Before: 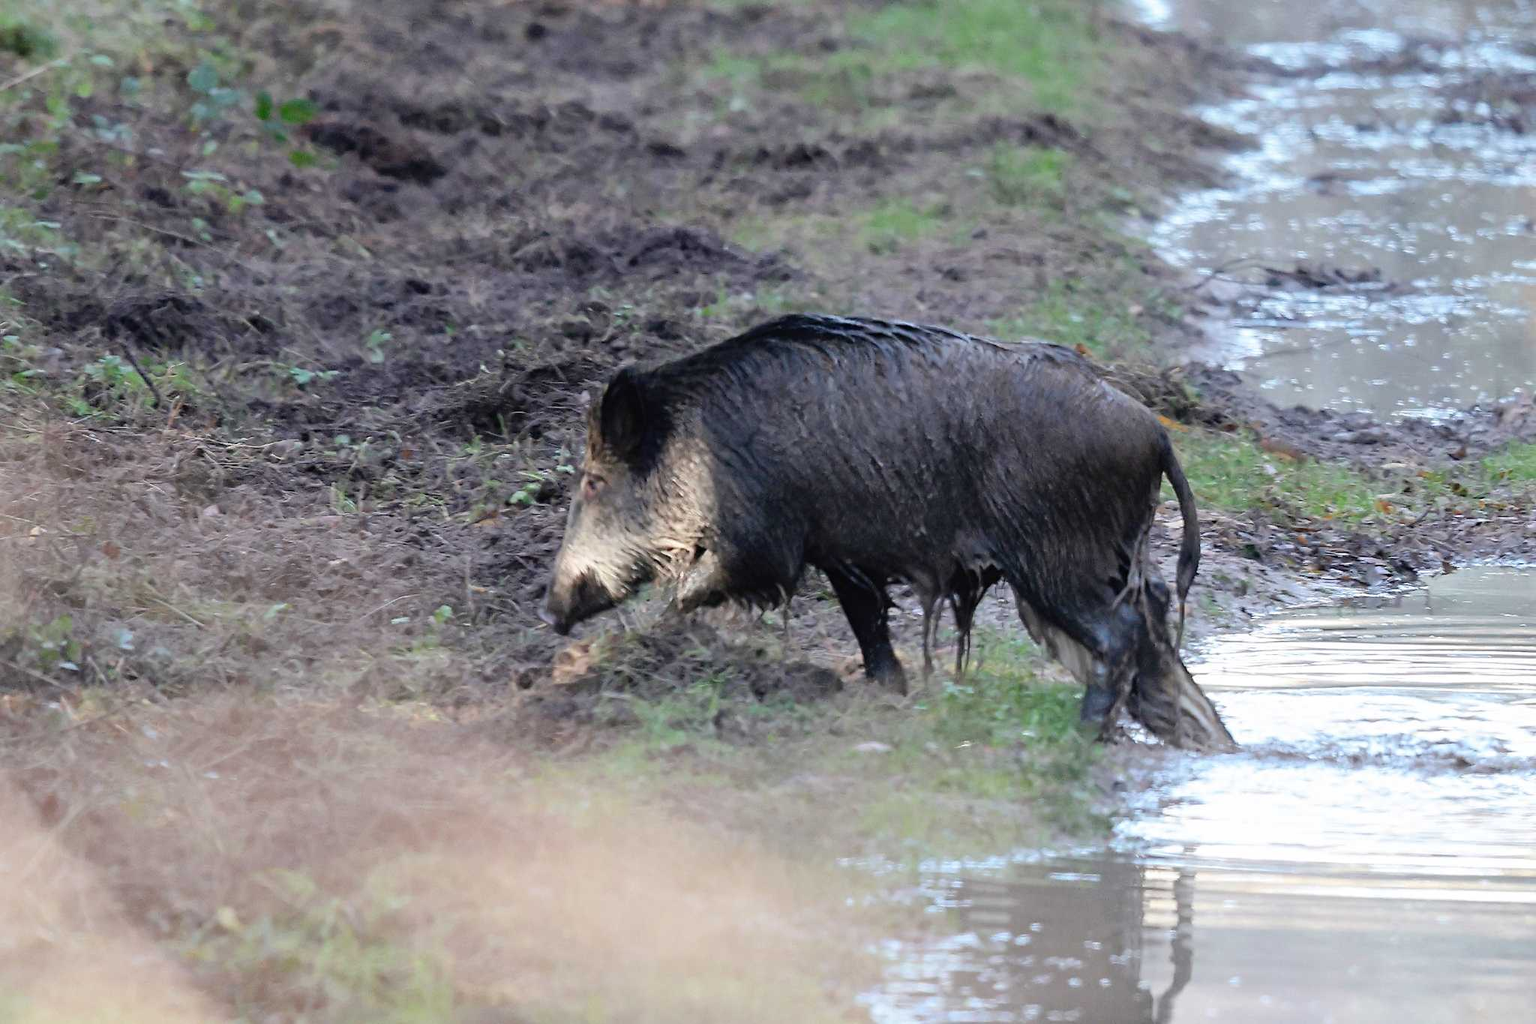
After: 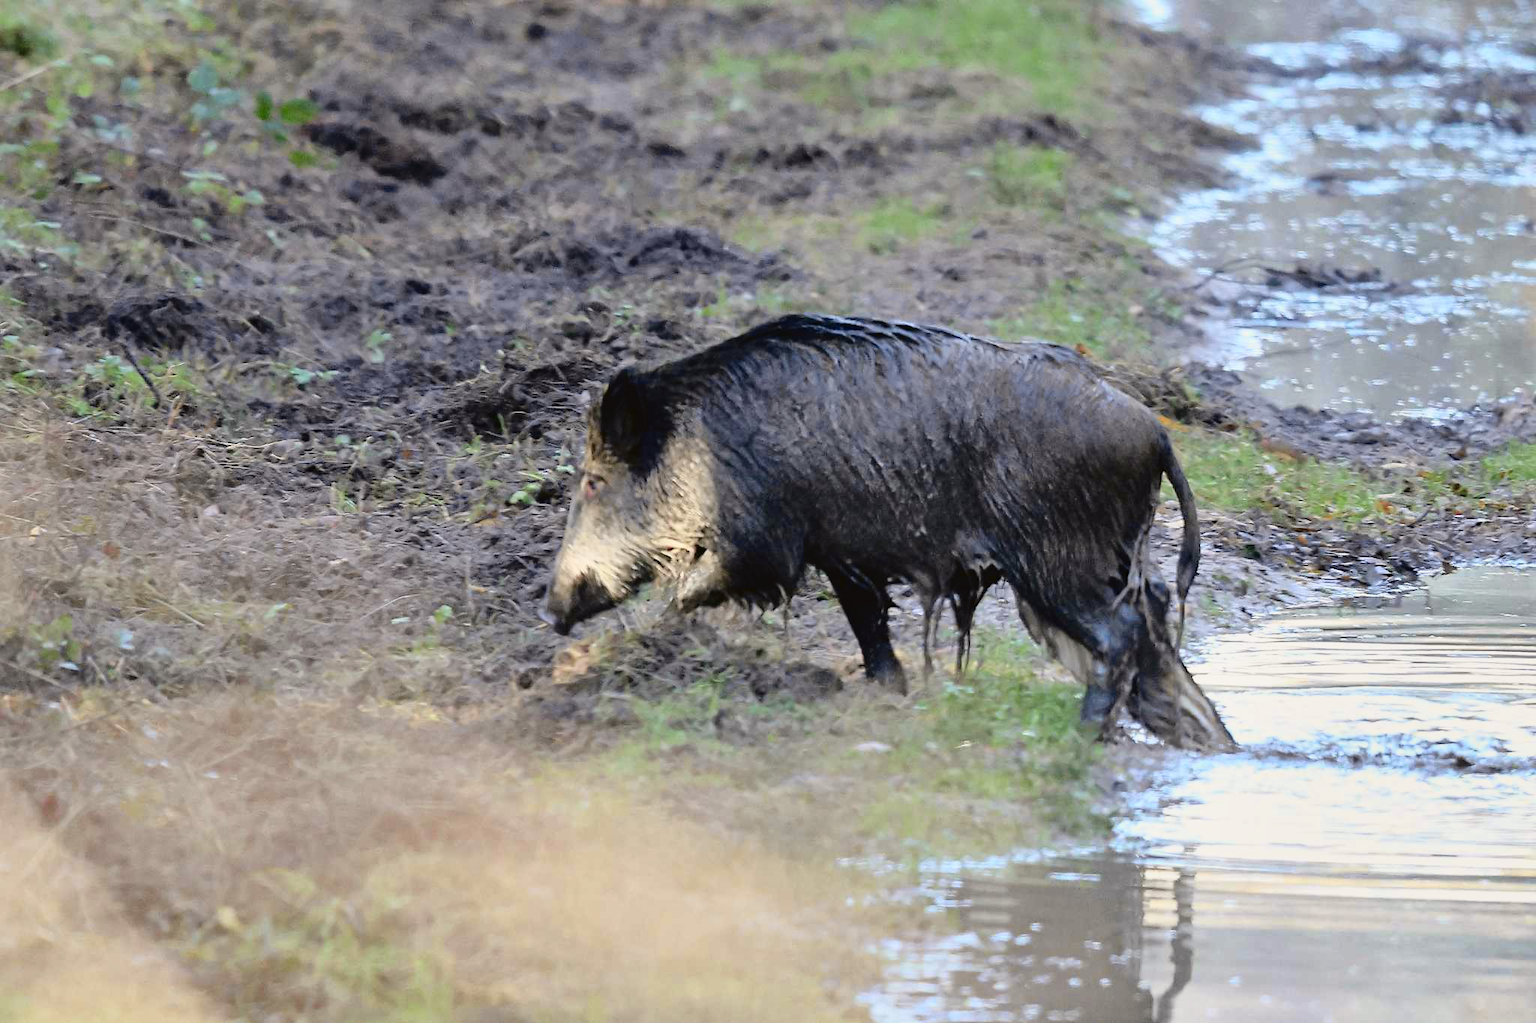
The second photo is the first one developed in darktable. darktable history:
shadows and highlights: low approximation 0.01, soften with gaussian
tone equalizer: on, module defaults
tone curve: curves: ch0 [(0, 0.021) (0.049, 0.044) (0.152, 0.14) (0.328, 0.377) (0.473, 0.543) (0.641, 0.705) (0.85, 0.894) (1, 0.969)]; ch1 [(0, 0) (0.302, 0.331) (0.433, 0.432) (0.472, 0.47) (0.502, 0.503) (0.527, 0.521) (0.564, 0.58) (0.614, 0.626) (0.677, 0.701) (0.859, 0.885) (1, 1)]; ch2 [(0, 0) (0.33, 0.301) (0.447, 0.44) (0.487, 0.496) (0.502, 0.516) (0.535, 0.563) (0.565, 0.593) (0.608, 0.638) (1, 1)], color space Lab, independent channels, preserve colors none
